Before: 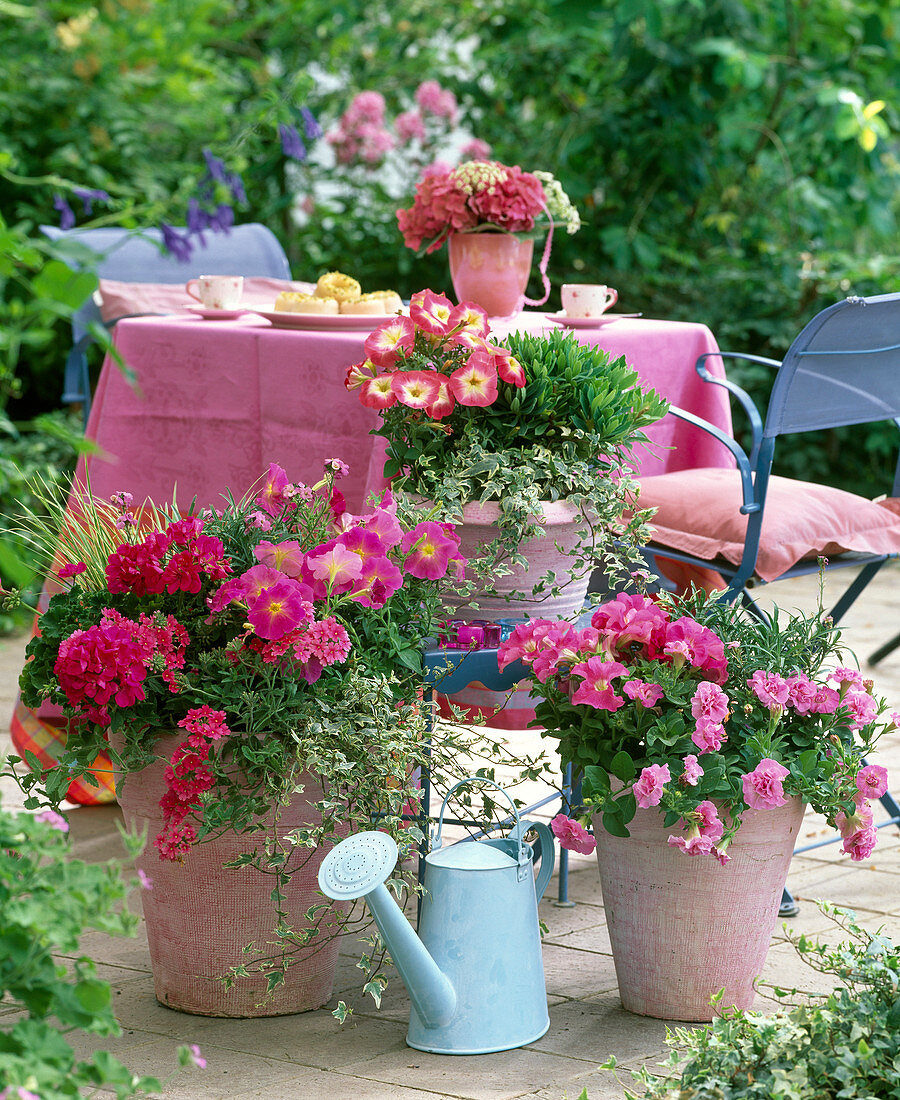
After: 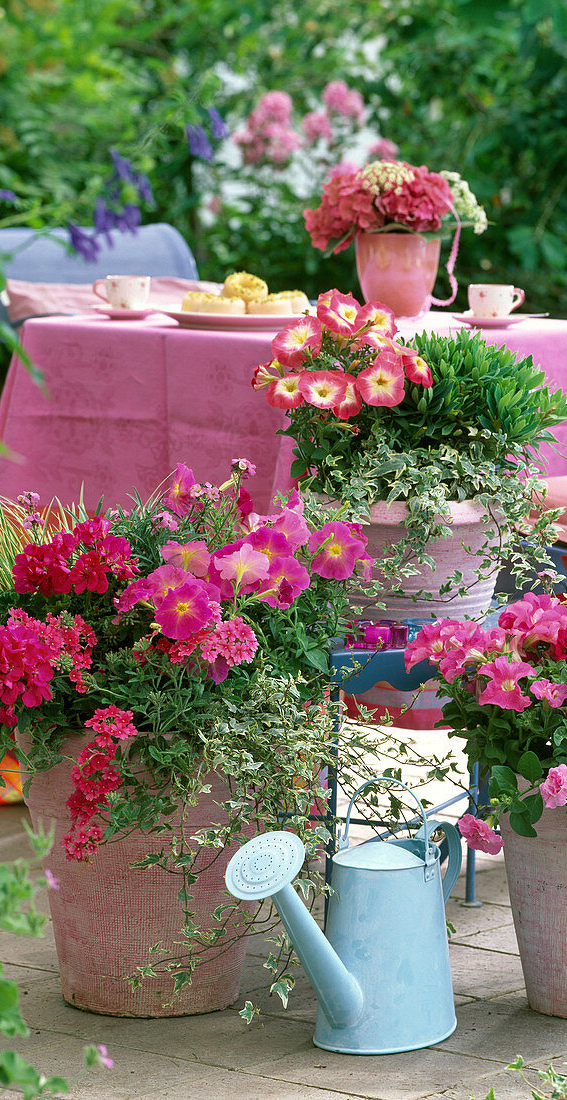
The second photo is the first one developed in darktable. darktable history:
crop: left 10.406%, right 26.543%
shadows and highlights: low approximation 0.01, soften with gaussian
